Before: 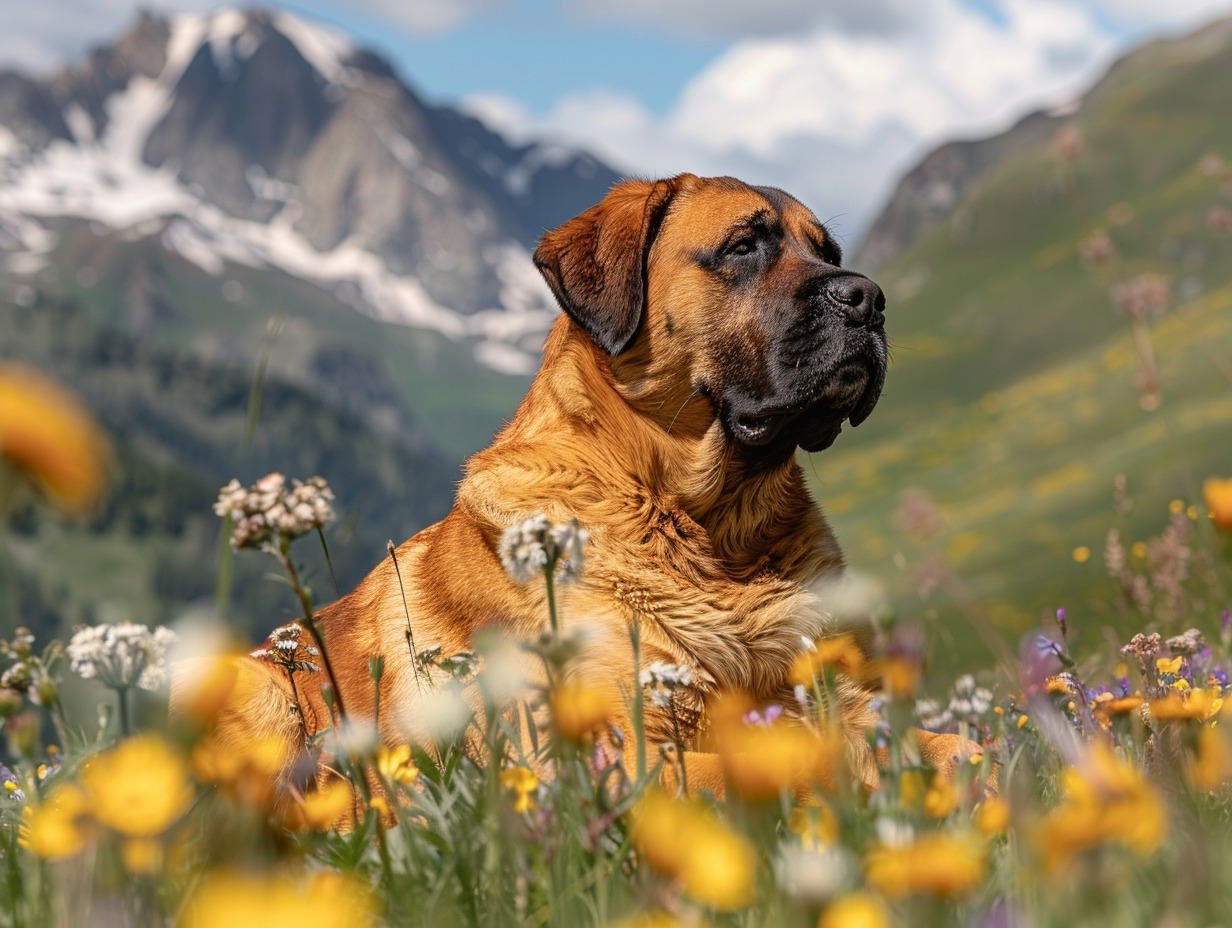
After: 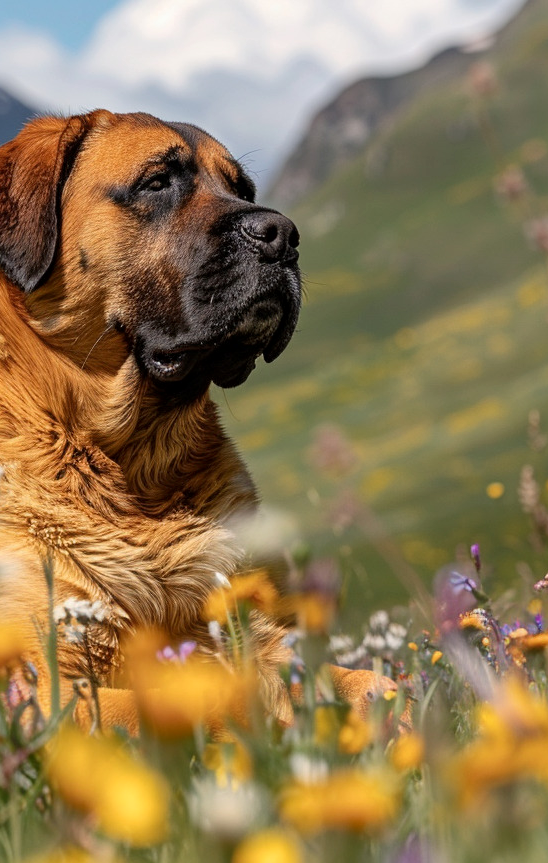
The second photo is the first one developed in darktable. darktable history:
crop: left 47.59%, top 6.91%, right 7.888%
local contrast: mode bilateral grid, contrast 20, coarseness 50, detail 119%, midtone range 0.2
